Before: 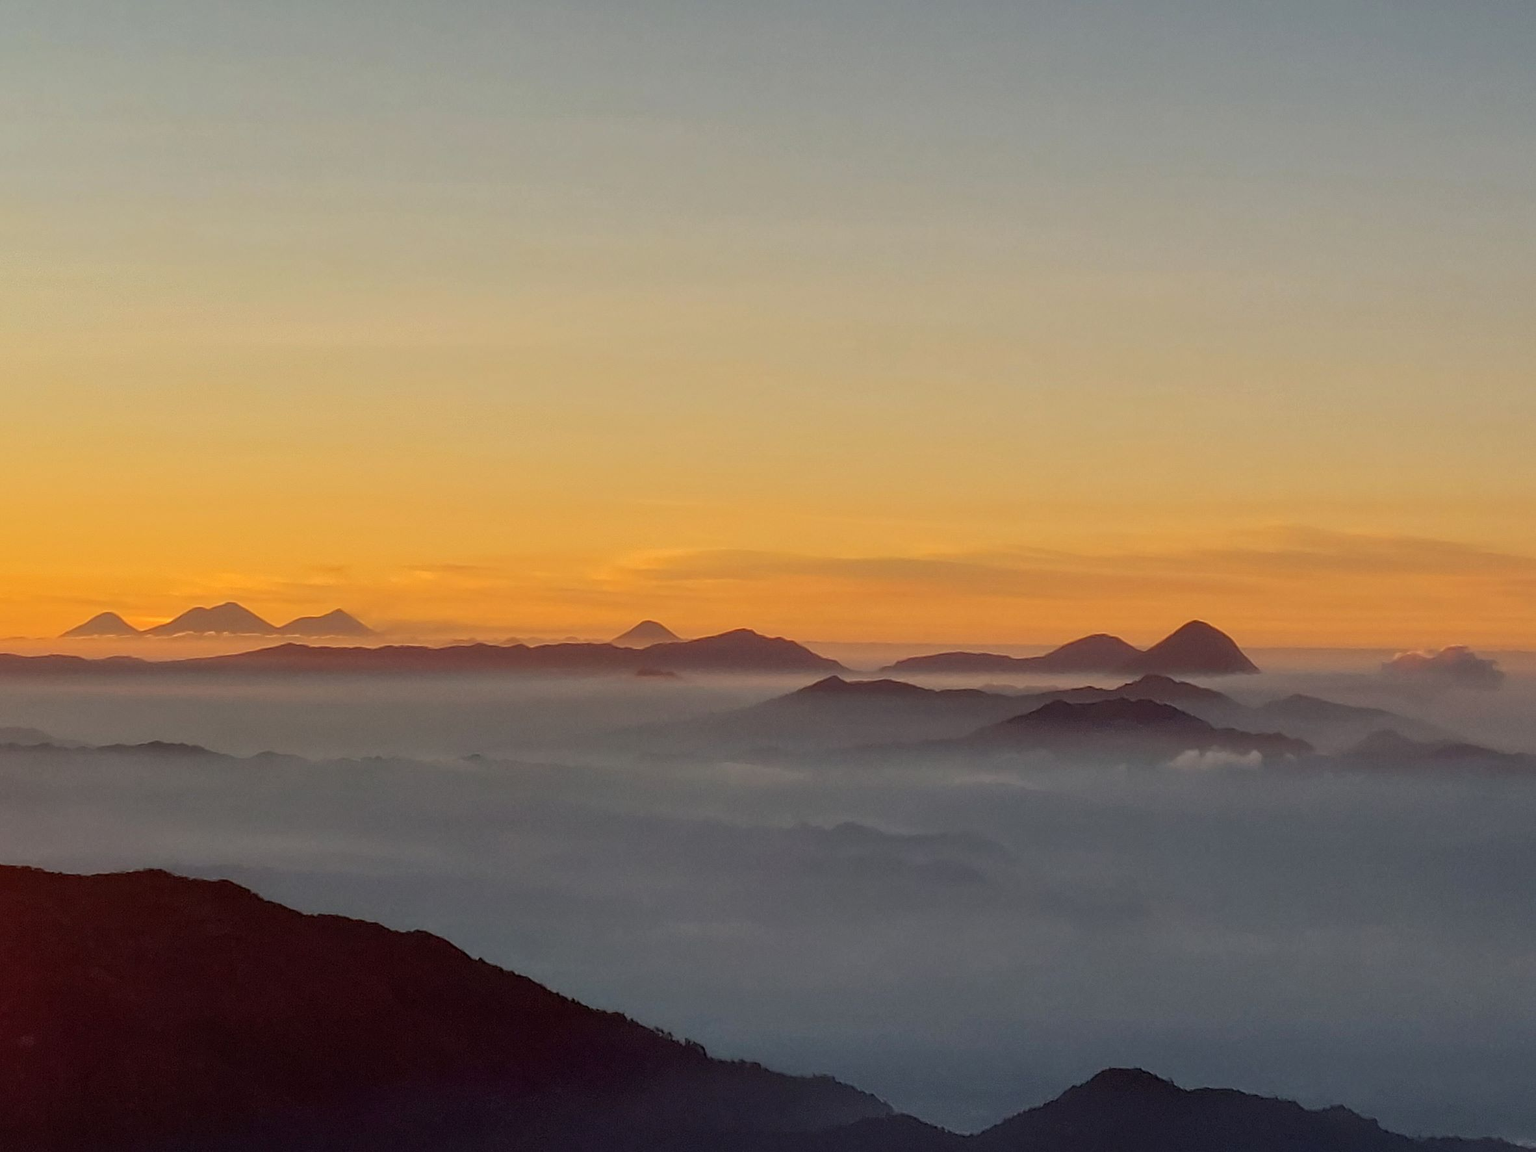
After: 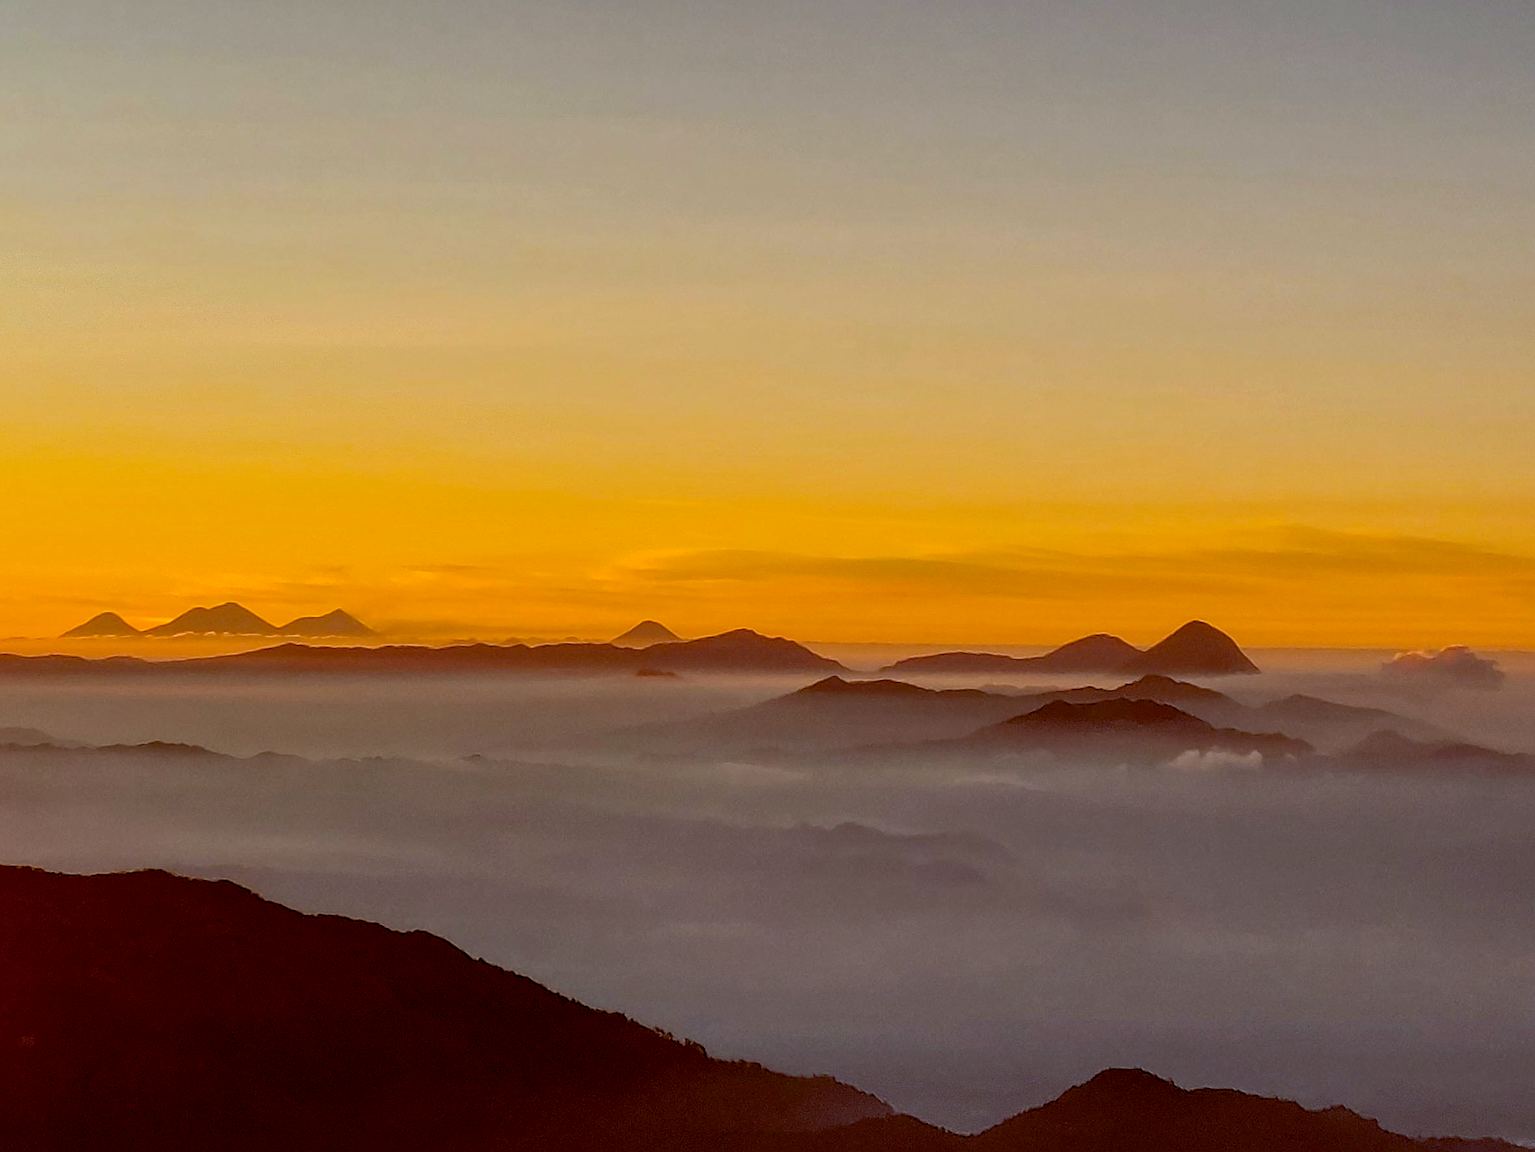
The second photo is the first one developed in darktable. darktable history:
sharpen: on, module defaults
color balance rgb: global offset › chroma 0.399%, global offset › hue 31.84°, perceptual saturation grading › global saturation 25.145%
local contrast: on, module defaults
